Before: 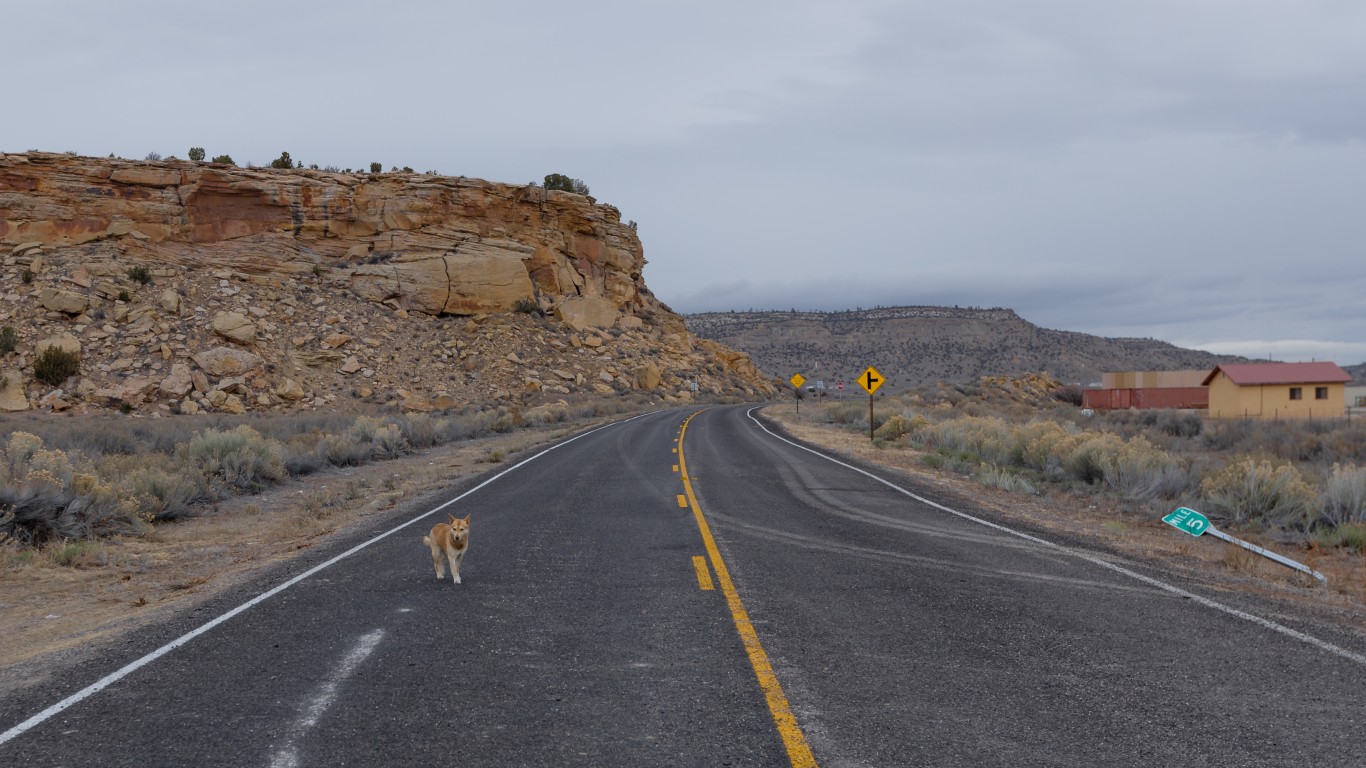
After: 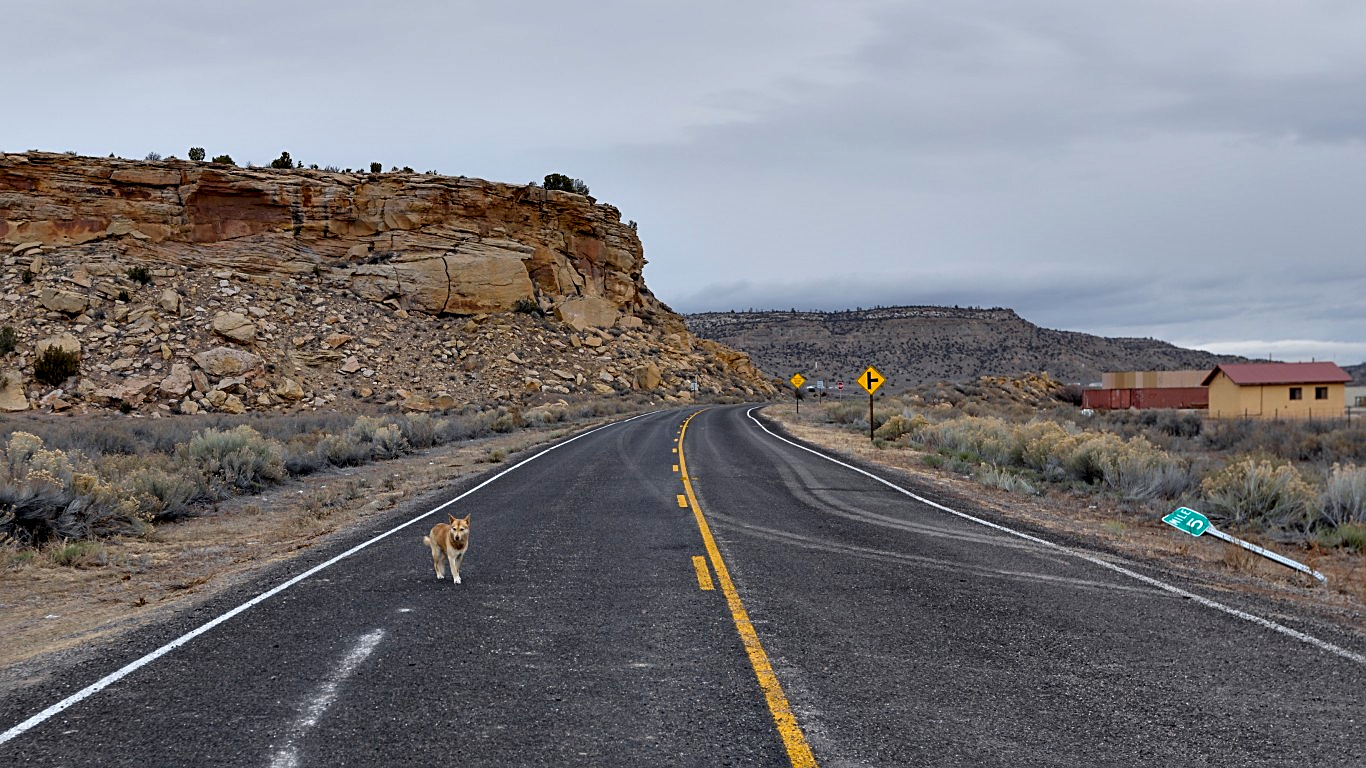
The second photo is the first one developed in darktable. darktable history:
contrast equalizer: y [[0.6 ×6], [0.55 ×6], [0 ×6], [0 ×6], [0 ×6]]
sharpen: on, module defaults
